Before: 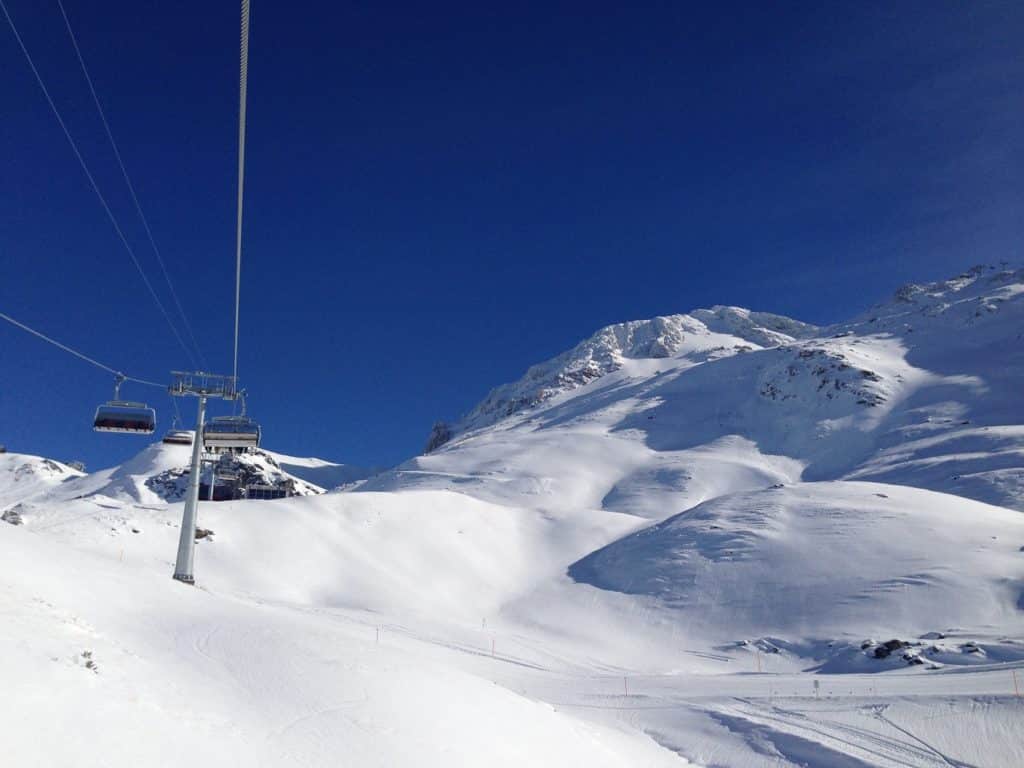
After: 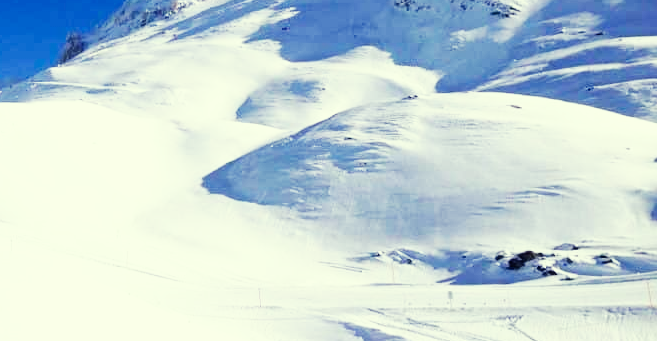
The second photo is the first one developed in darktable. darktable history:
crop and rotate: left 35.785%, top 50.697%, bottom 4.888%
base curve: curves: ch0 [(0, 0) (0.007, 0.004) (0.027, 0.03) (0.046, 0.07) (0.207, 0.54) (0.442, 0.872) (0.673, 0.972) (1, 1)], preserve colors none
color correction: highlights a* -5.75, highlights b* 11.25
